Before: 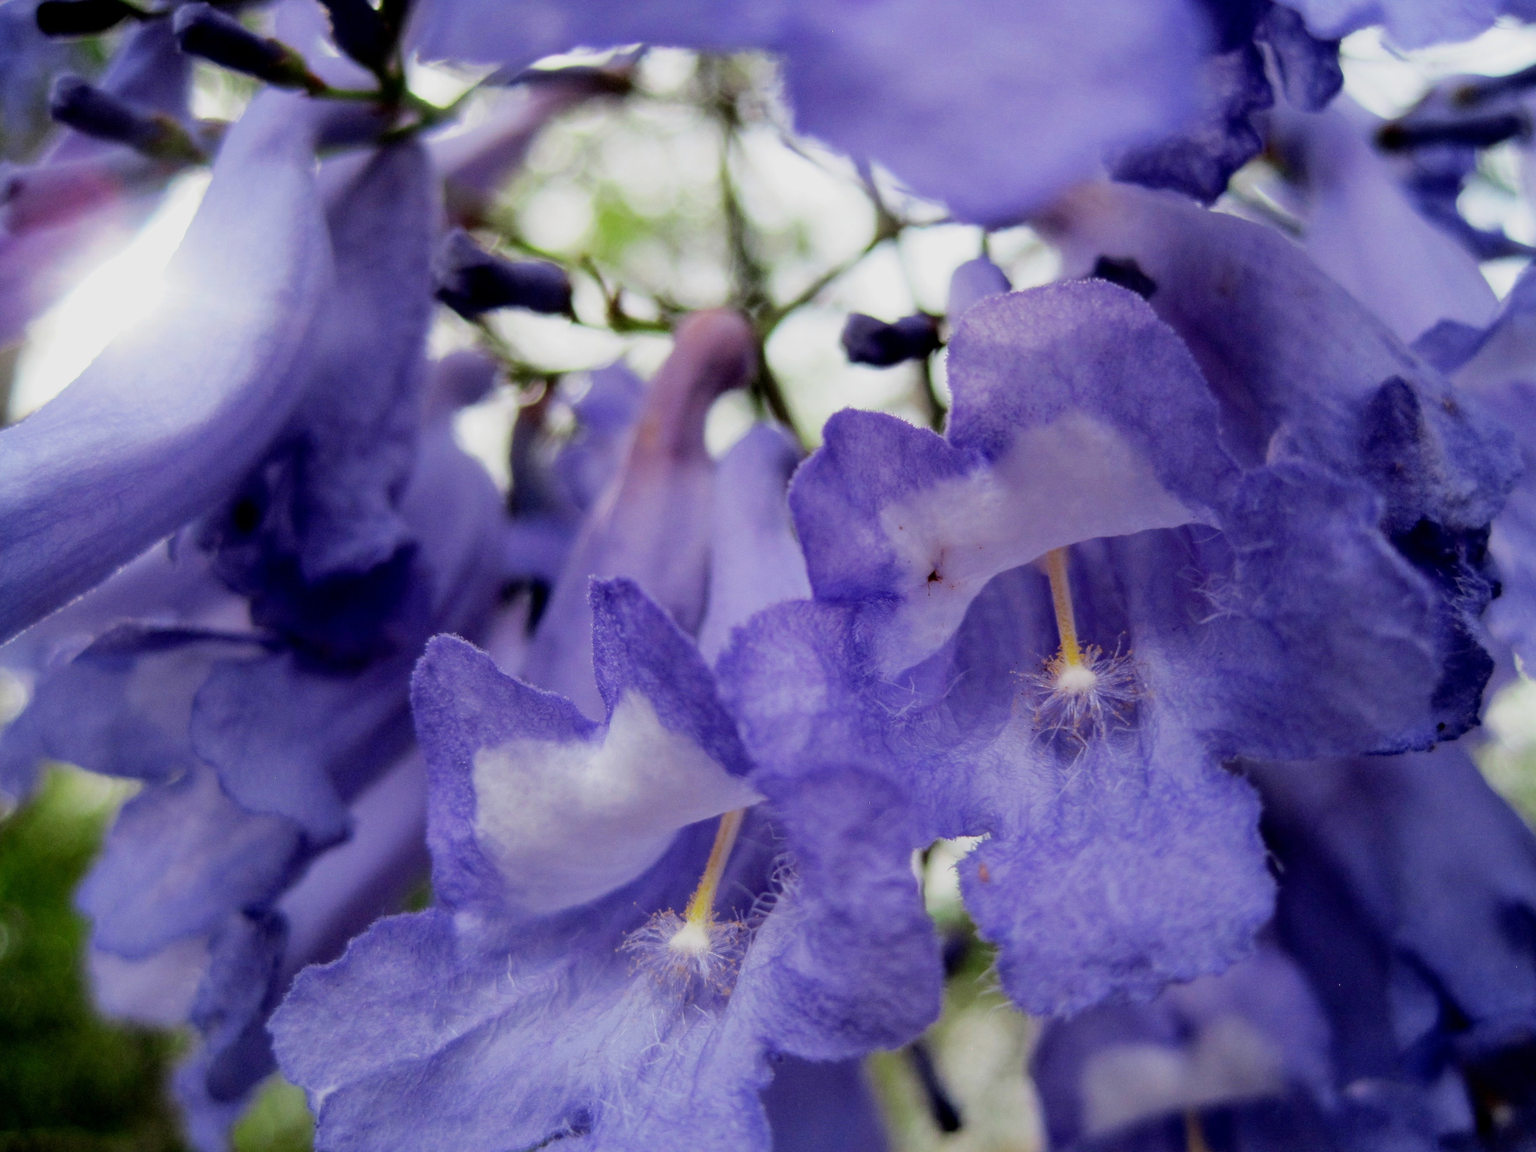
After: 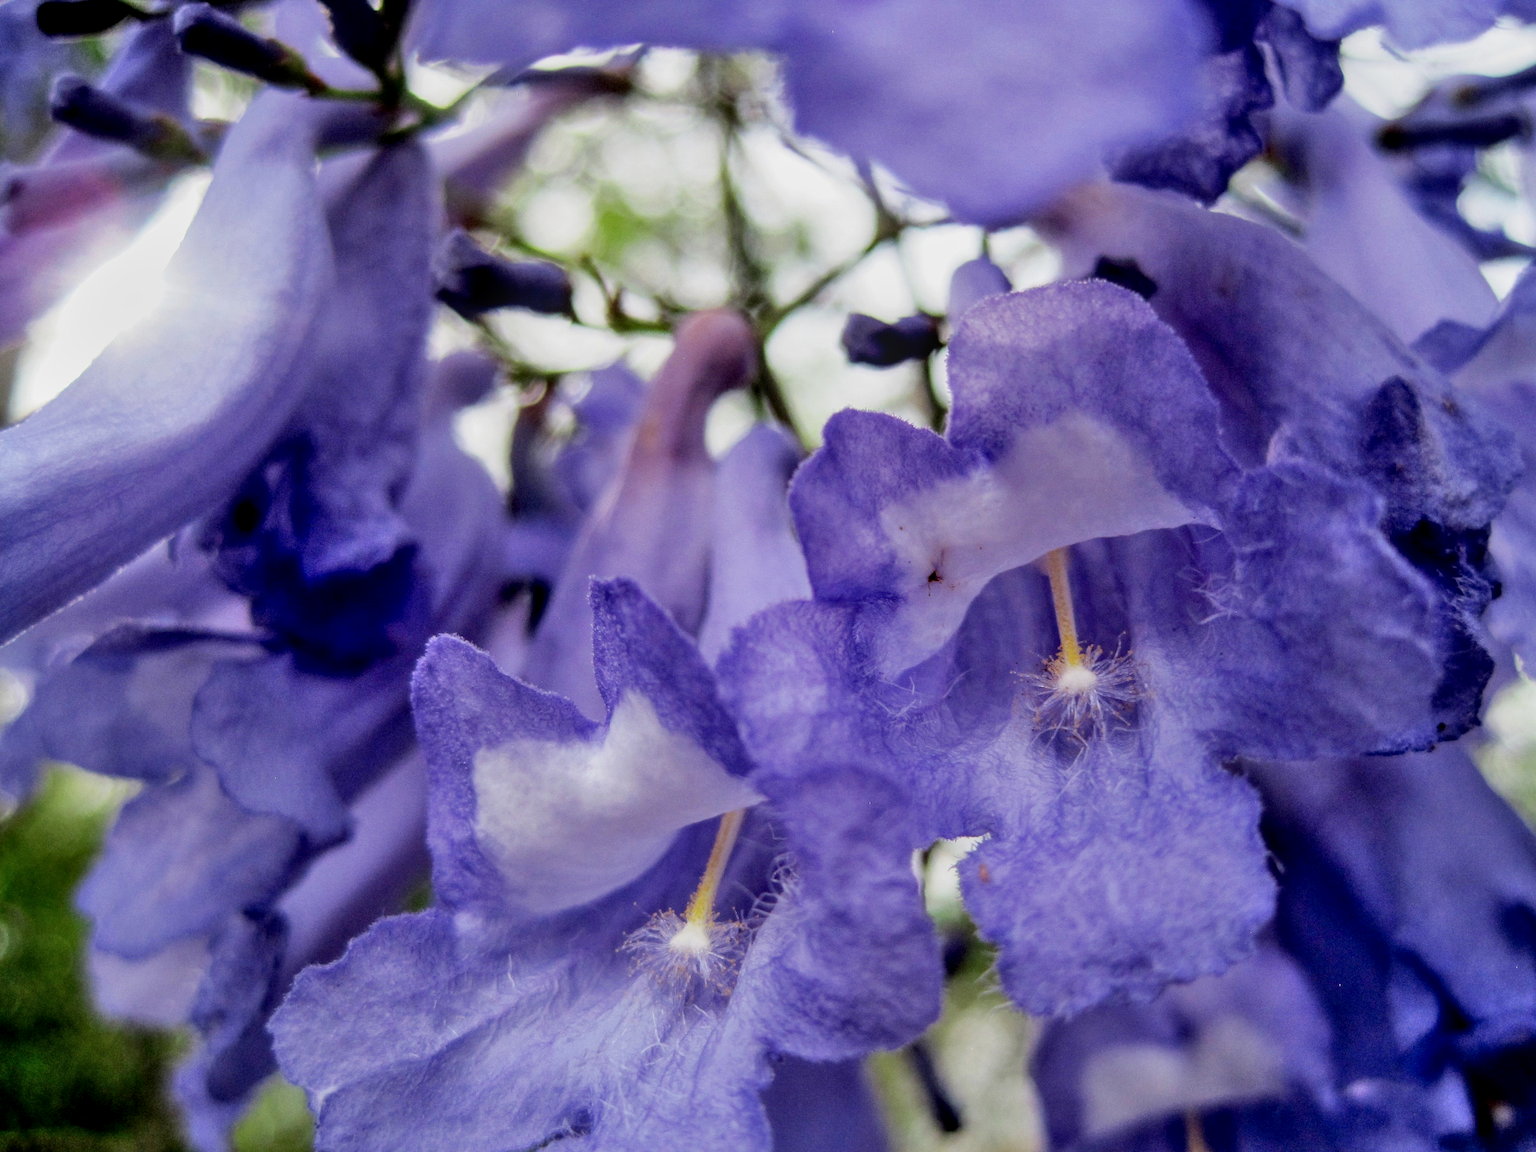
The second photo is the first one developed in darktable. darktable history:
local contrast: on, module defaults
shadows and highlights: shadows 48.83, highlights -42.72, soften with gaussian
